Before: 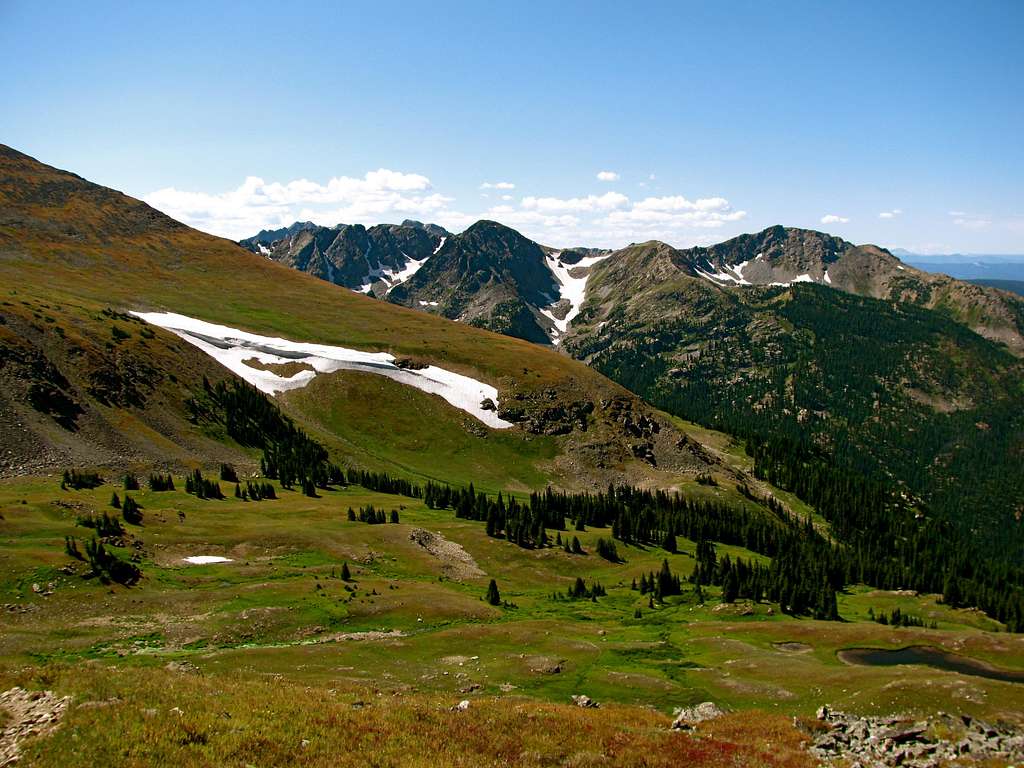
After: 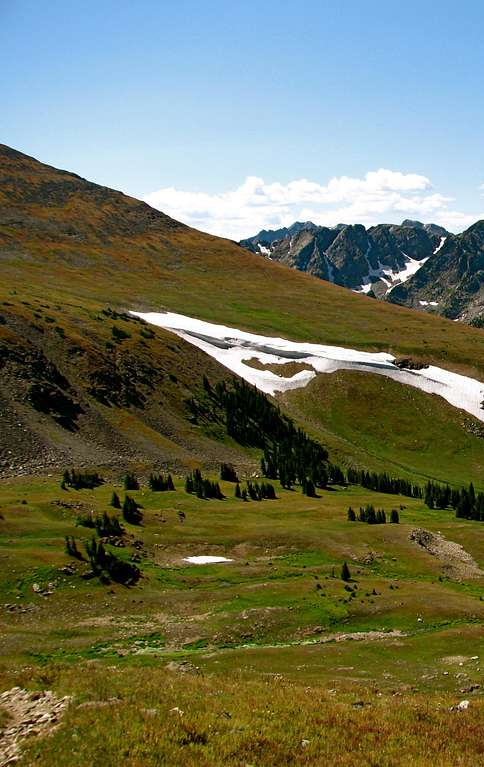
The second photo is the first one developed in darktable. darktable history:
crop and rotate: left 0.015%, top 0%, right 52.691%
